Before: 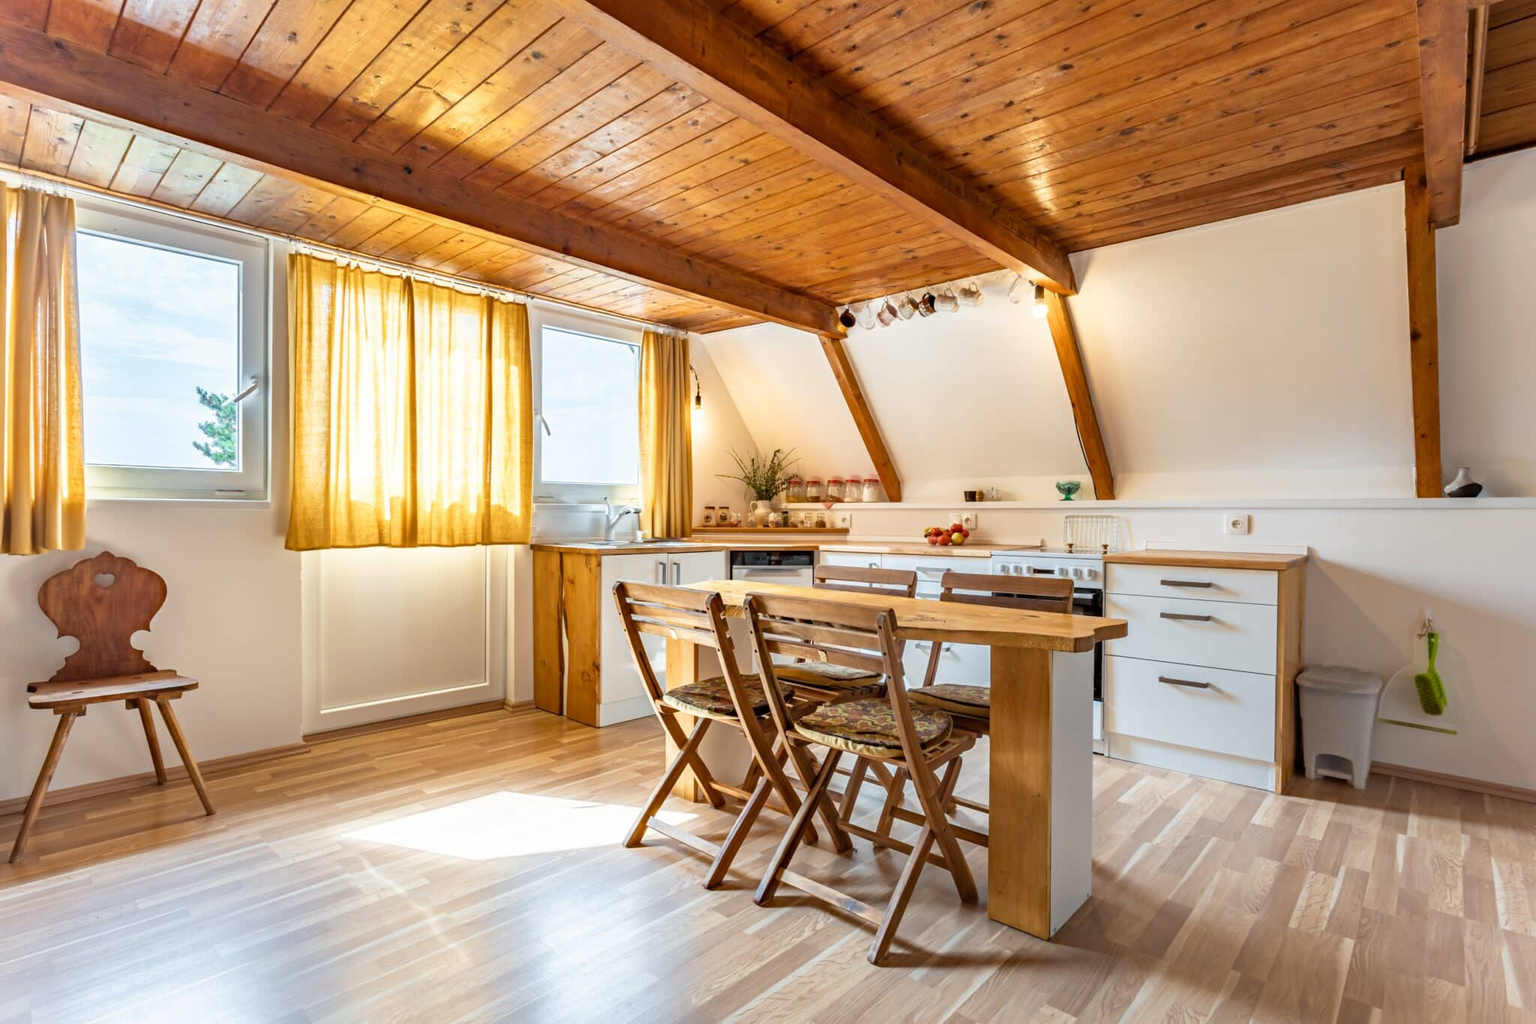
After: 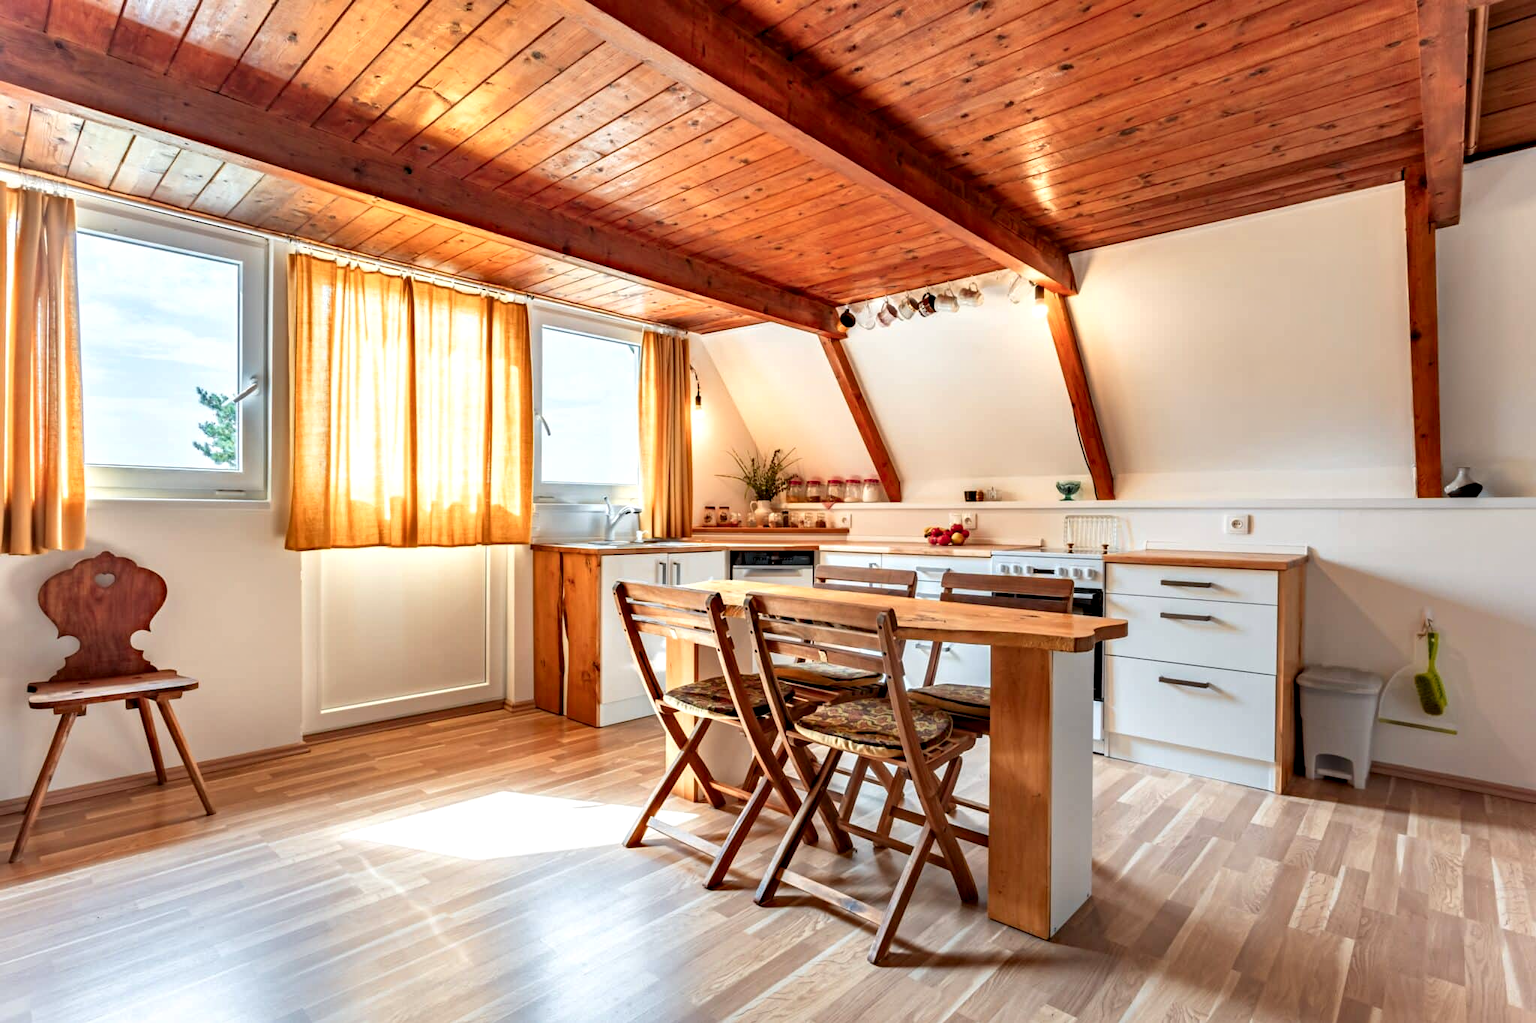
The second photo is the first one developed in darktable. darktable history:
contrast equalizer: octaves 7, y [[0.546, 0.552, 0.554, 0.554, 0.552, 0.546], [0.5 ×6], [0.5 ×6], [0 ×6], [0 ×6]]
color zones: curves: ch1 [(0.263, 0.53) (0.376, 0.287) (0.487, 0.512) (0.748, 0.547) (1, 0.513)]; ch2 [(0.262, 0.45) (0.751, 0.477)]
